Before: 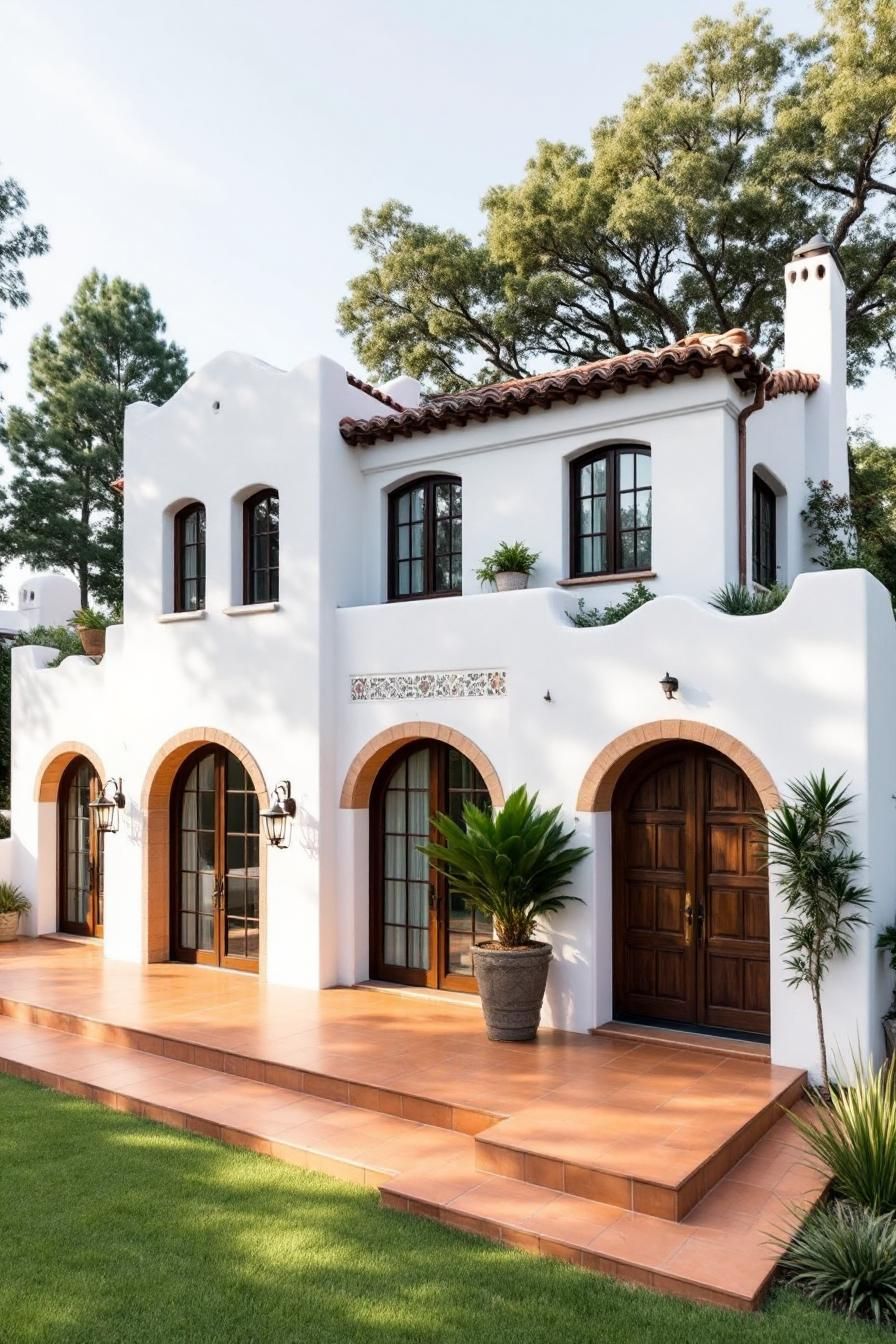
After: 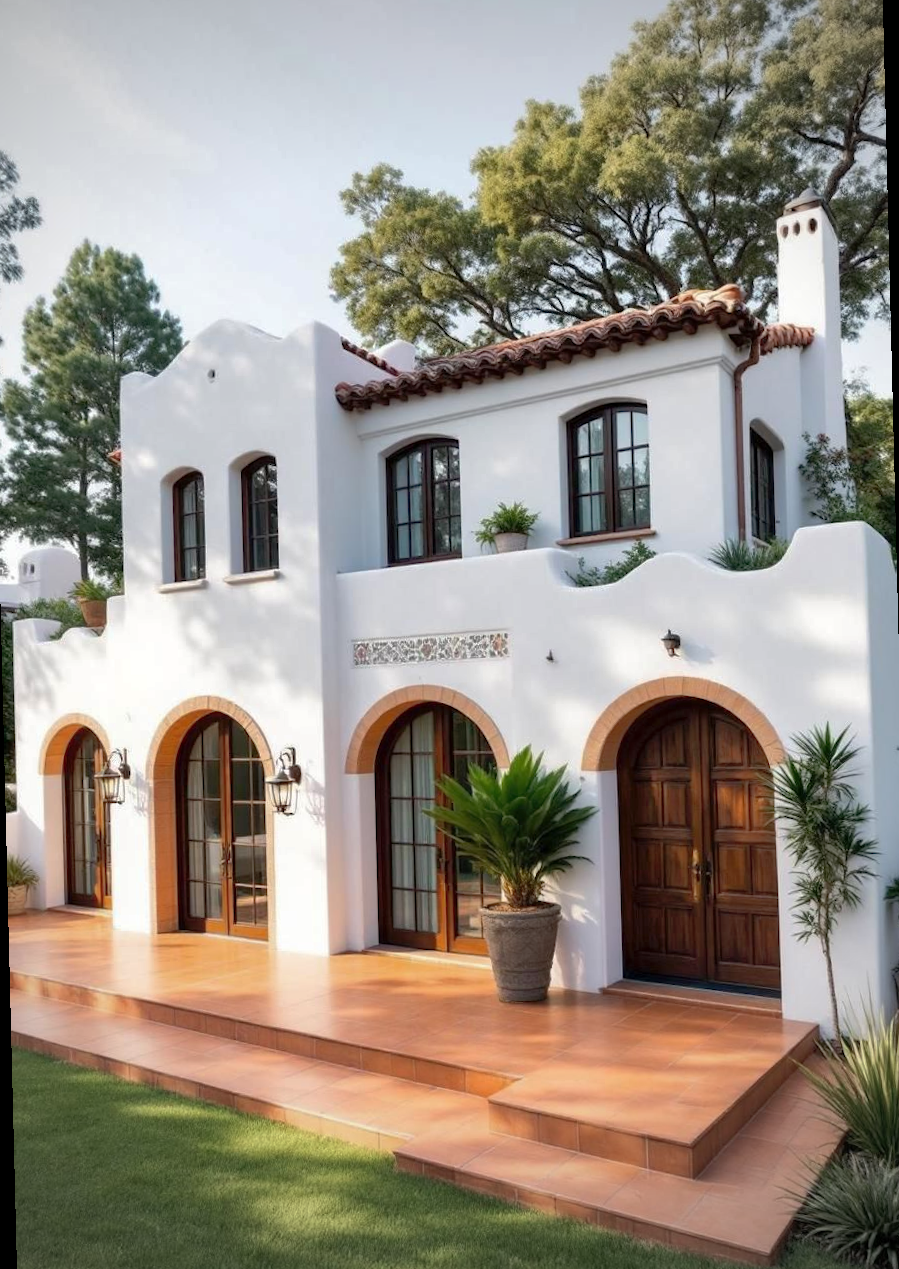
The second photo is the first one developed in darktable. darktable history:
rotate and perspective: rotation -1.42°, crop left 0.016, crop right 0.984, crop top 0.035, crop bottom 0.965
vignetting: fall-off start 74.49%, fall-off radius 65.9%, brightness -0.628, saturation -0.68
shadows and highlights: on, module defaults
